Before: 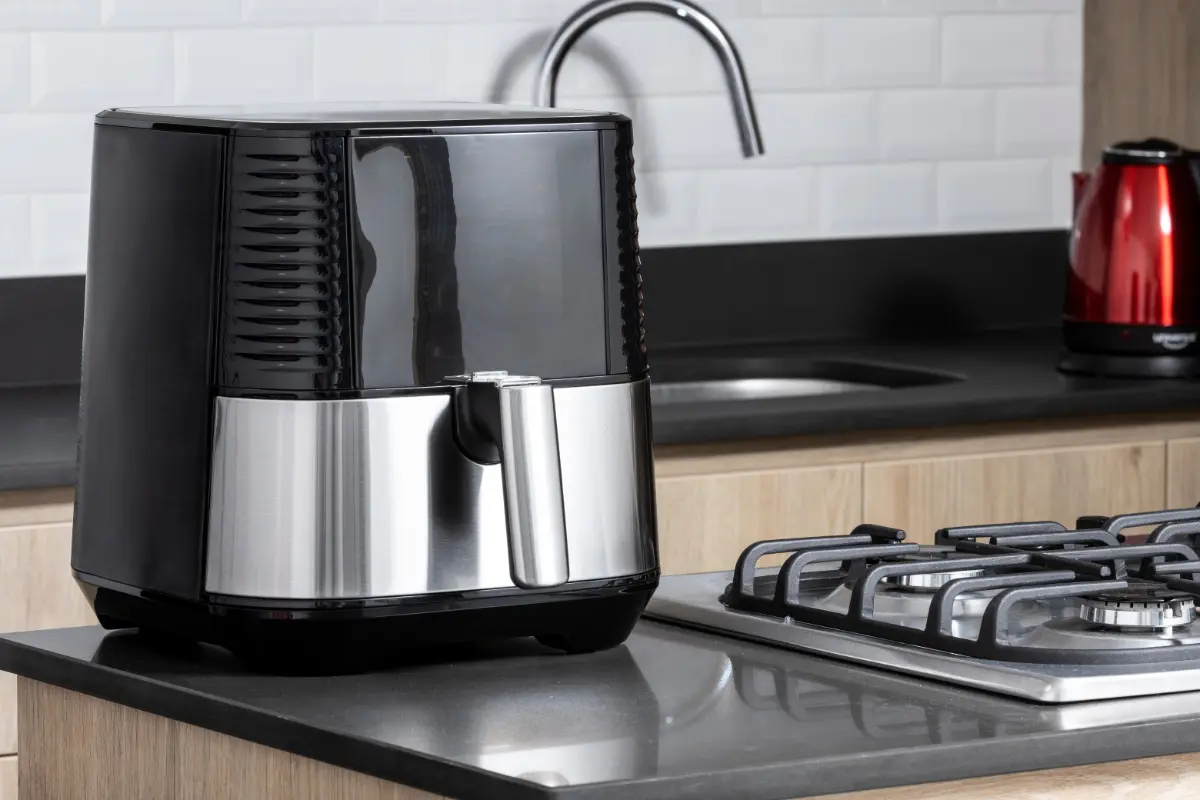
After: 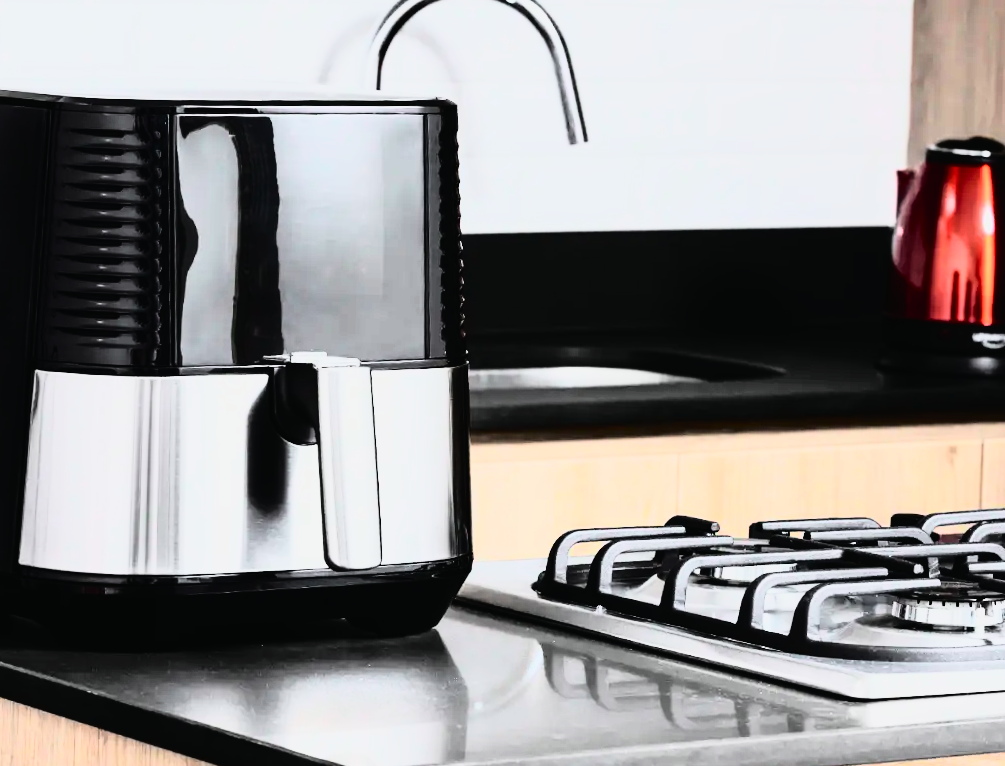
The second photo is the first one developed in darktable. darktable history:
tone curve: curves: ch0 [(0, 0.014) (0.17, 0.099) (0.398, 0.423) (0.728, 0.808) (0.877, 0.91) (0.99, 0.955)]; ch1 [(0, 0) (0.377, 0.325) (0.493, 0.491) (0.505, 0.504) (0.515, 0.515) (0.554, 0.575) (0.623, 0.643) (0.701, 0.718) (1, 1)]; ch2 [(0, 0) (0.423, 0.453) (0.481, 0.485) (0.501, 0.501) (0.531, 0.527) (0.586, 0.597) (0.663, 0.706) (0.717, 0.753) (1, 0.991)], color space Lab, independent channels
crop and rotate: left 14.584%
rgb curve: curves: ch0 [(0, 0) (0.21, 0.15) (0.24, 0.21) (0.5, 0.75) (0.75, 0.96) (0.89, 0.99) (1, 1)]; ch1 [(0, 0.02) (0.21, 0.13) (0.25, 0.2) (0.5, 0.67) (0.75, 0.9) (0.89, 0.97) (1, 1)]; ch2 [(0, 0.02) (0.21, 0.13) (0.25, 0.2) (0.5, 0.67) (0.75, 0.9) (0.89, 0.97) (1, 1)], compensate middle gray true
rotate and perspective: rotation 1.57°, crop left 0.018, crop right 0.982, crop top 0.039, crop bottom 0.961
